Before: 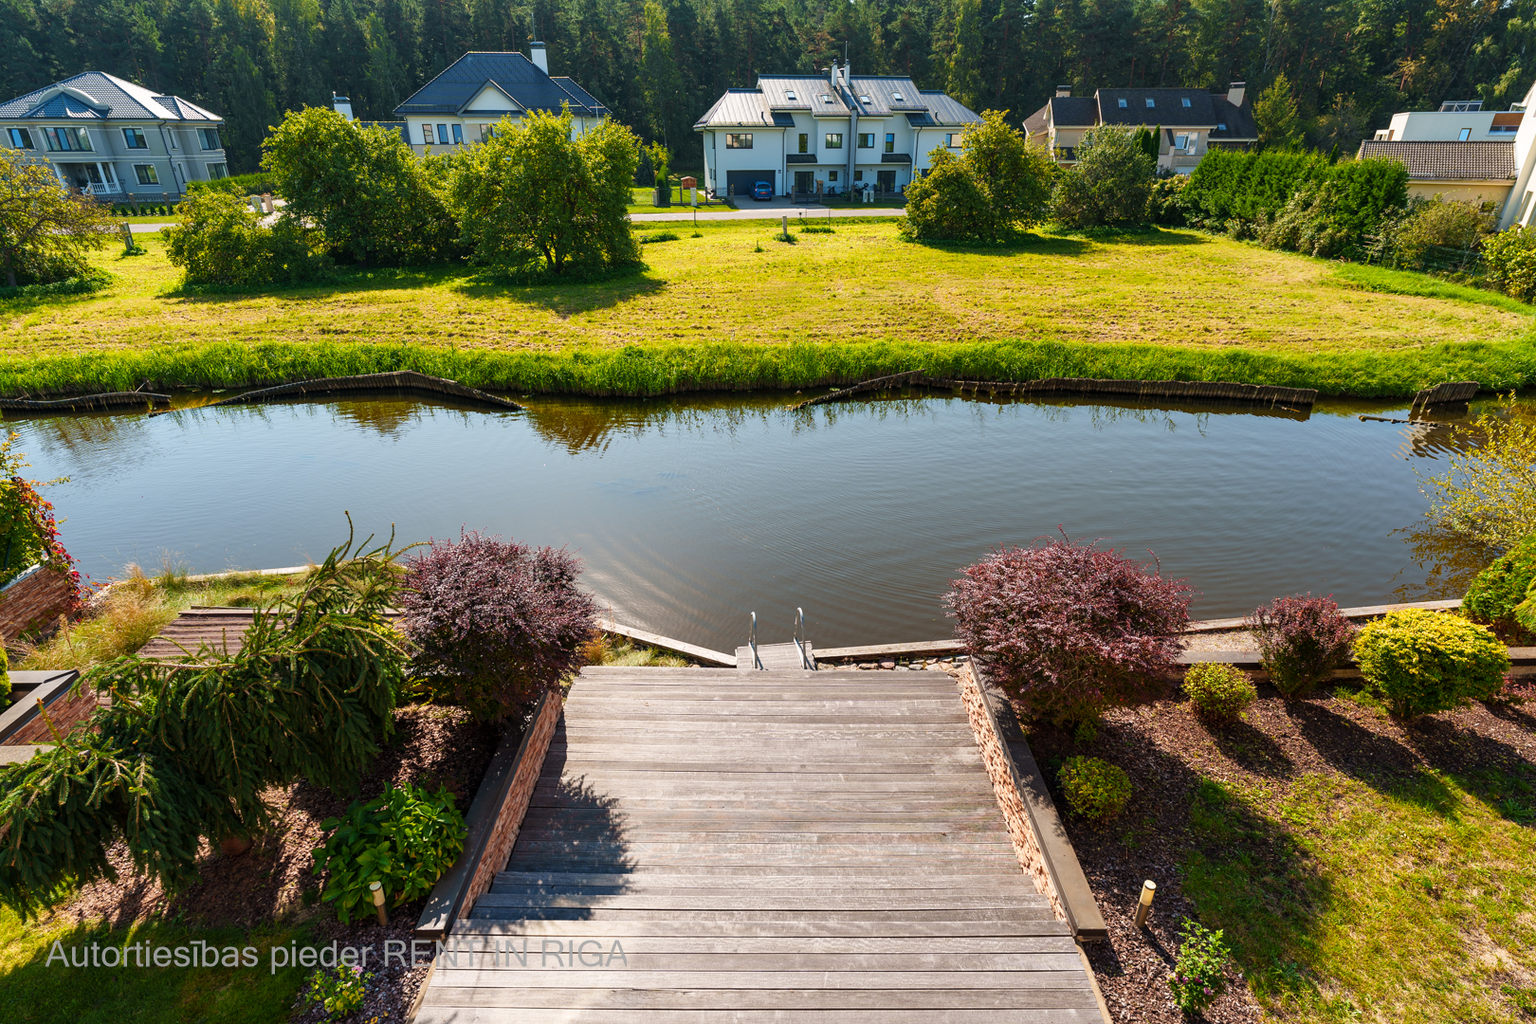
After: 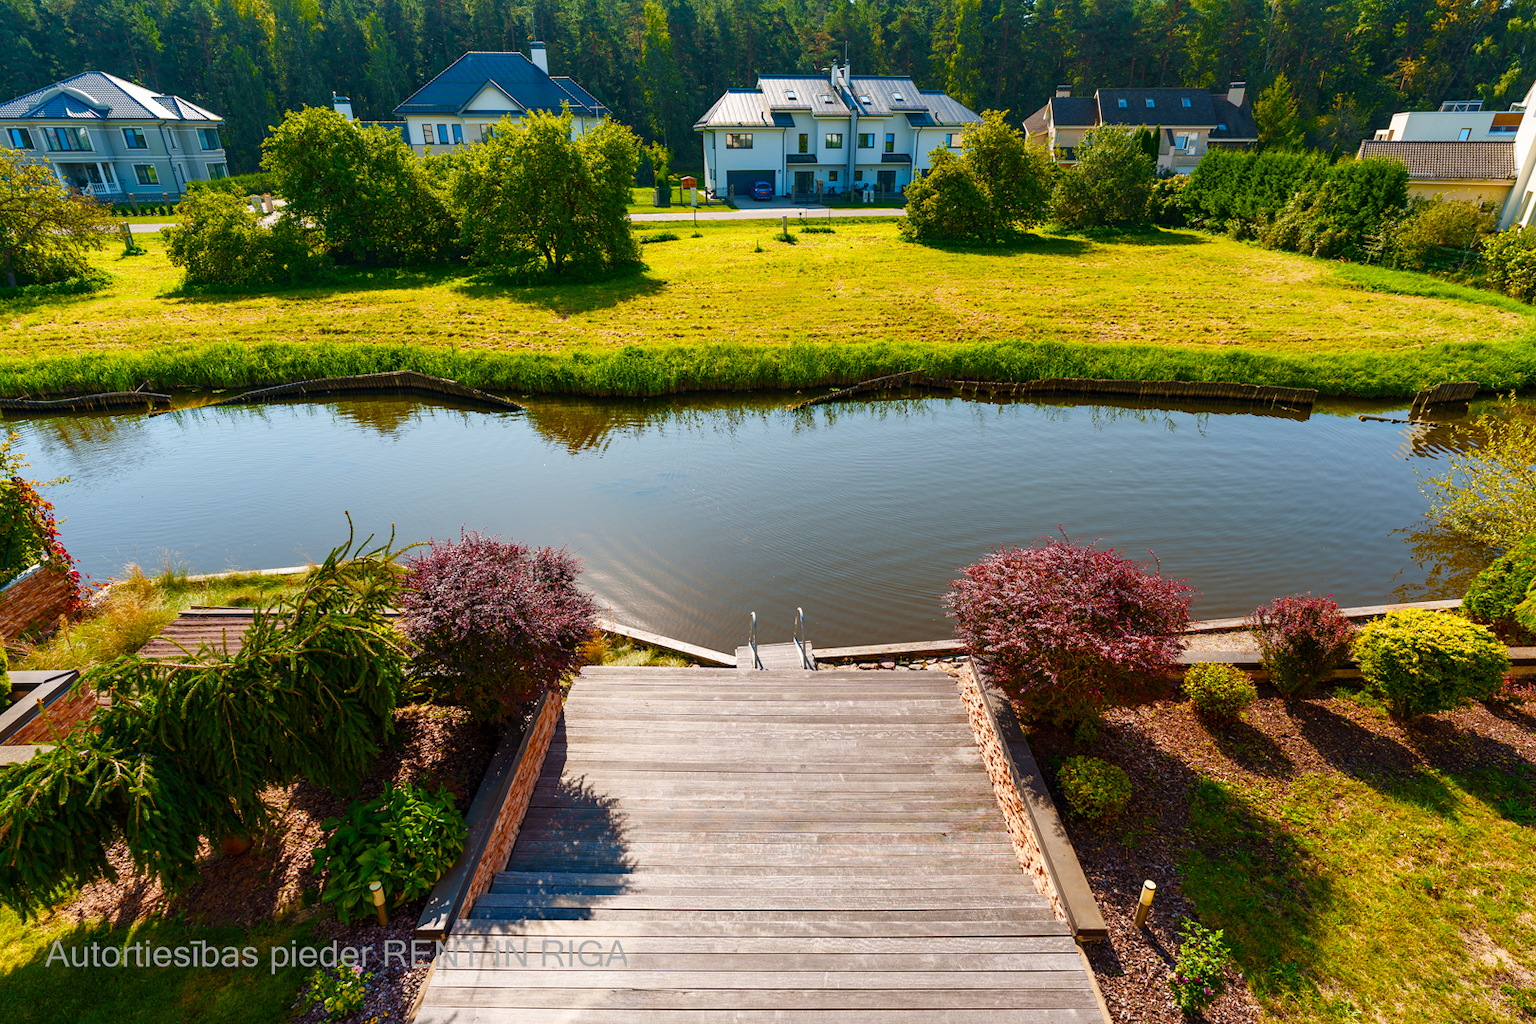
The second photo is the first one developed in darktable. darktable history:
tone equalizer: on, module defaults
color balance rgb: perceptual saturation grading › global saturation 35%, perceptual saturation grading › highlights -25%, perceptual saturation grading › shadows 50%
